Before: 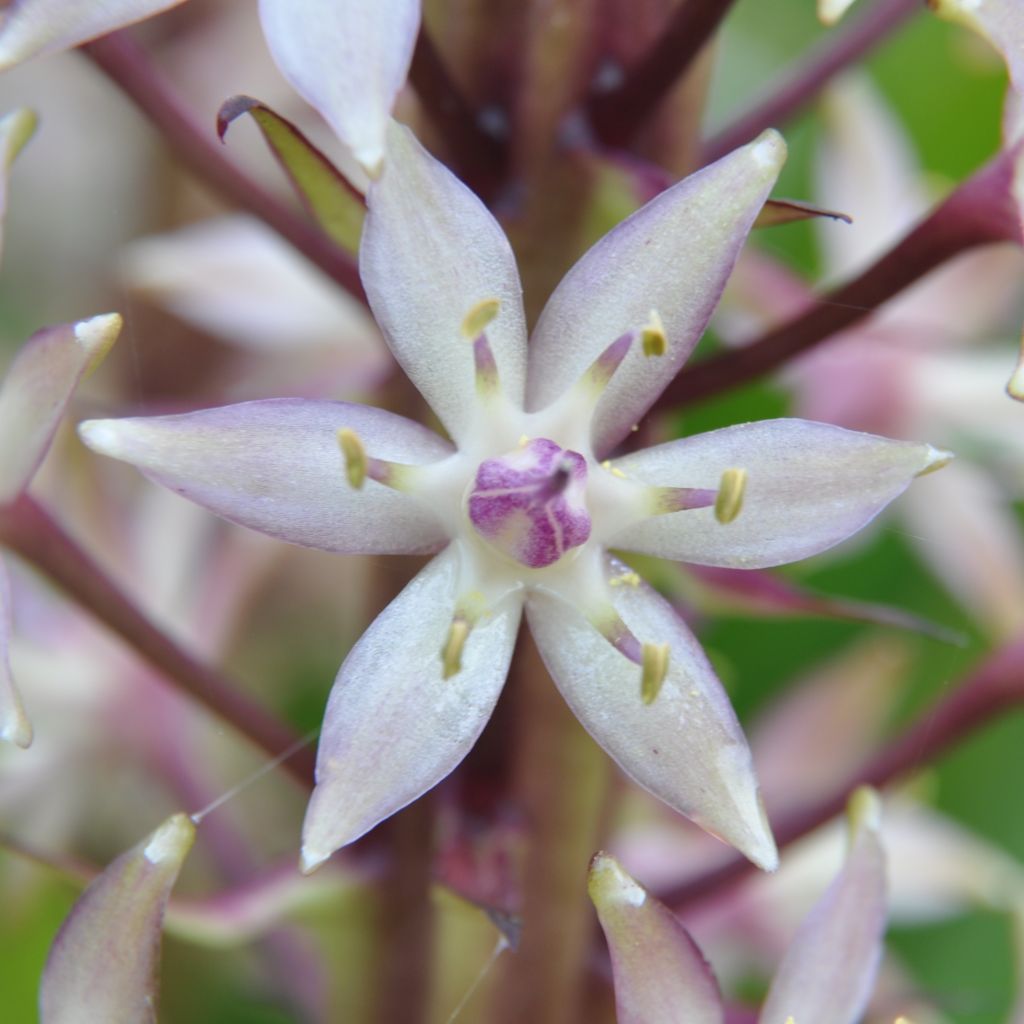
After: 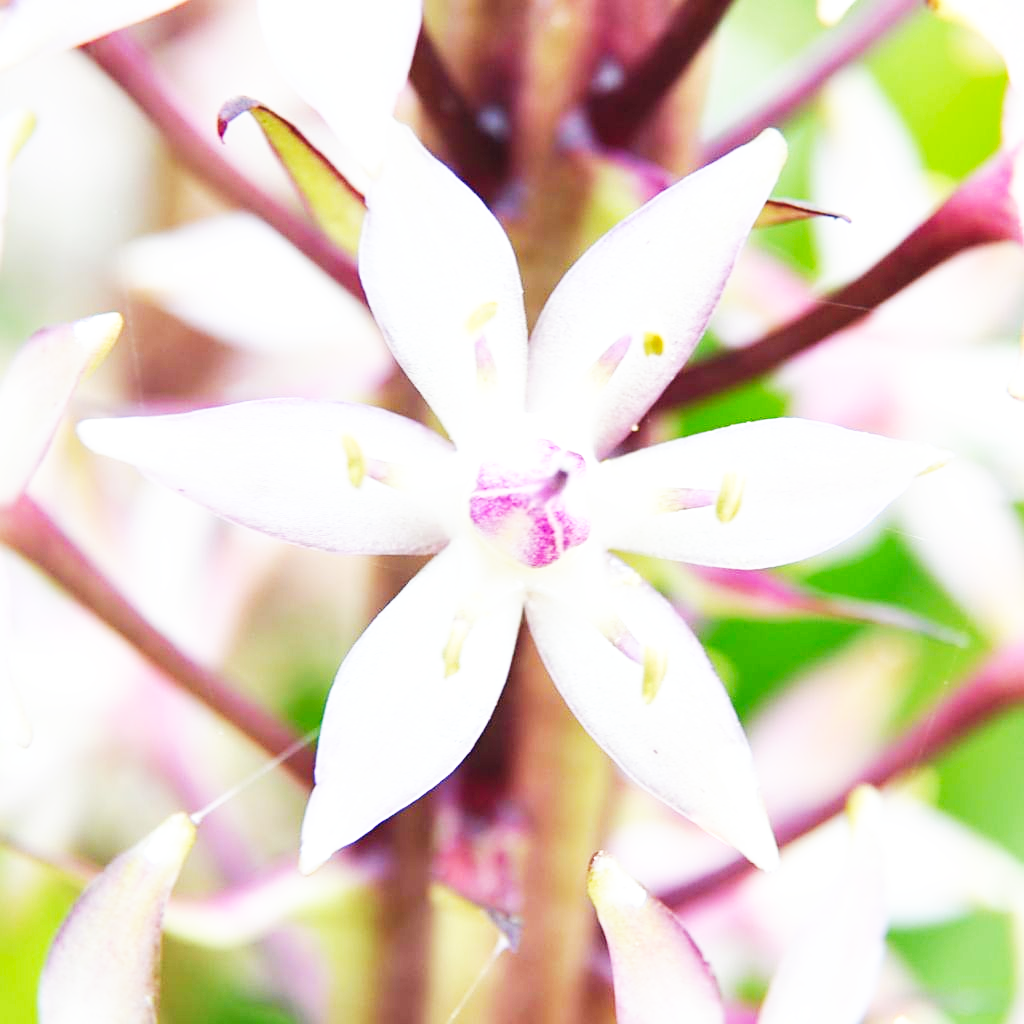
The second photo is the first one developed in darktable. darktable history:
sharpen: on, module defaults
base curve: curves: ch0 [(0, 0) (0.007, 0.004) (0.027, 0.03) (0.046, 0.07) (0.207, 0.54) (0.442, 0.872) (0.673, 0.972) (1, 1)], preserve colors none
exposure: black level correction 0, exposure 0.698 EV, compensate highlight preservation false
